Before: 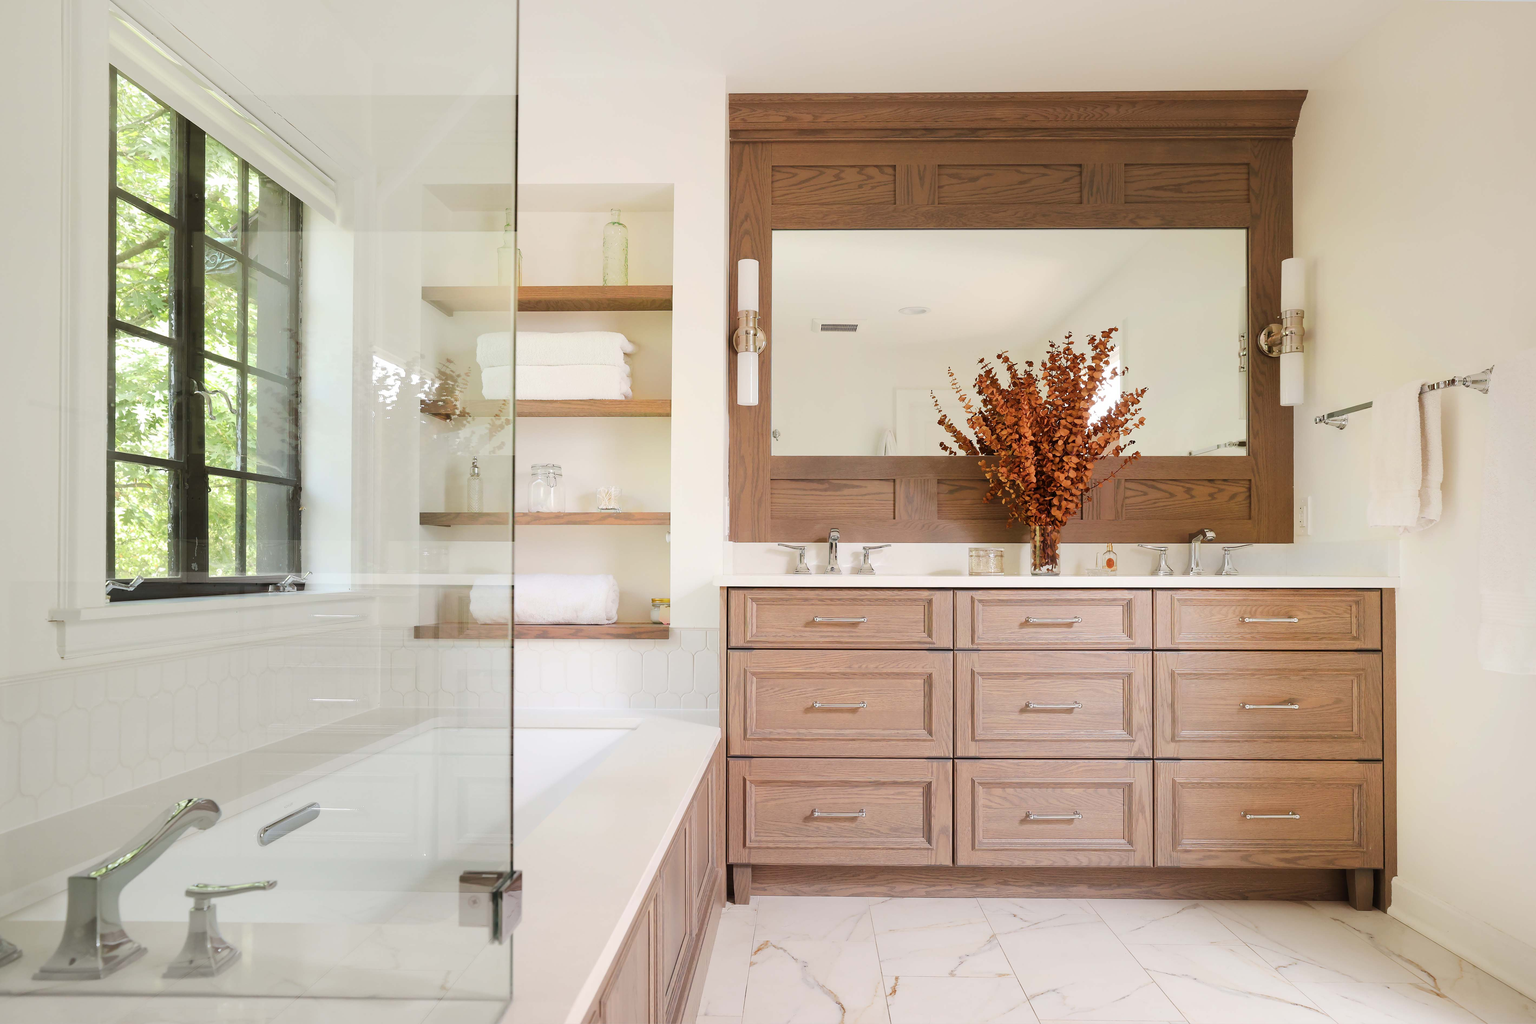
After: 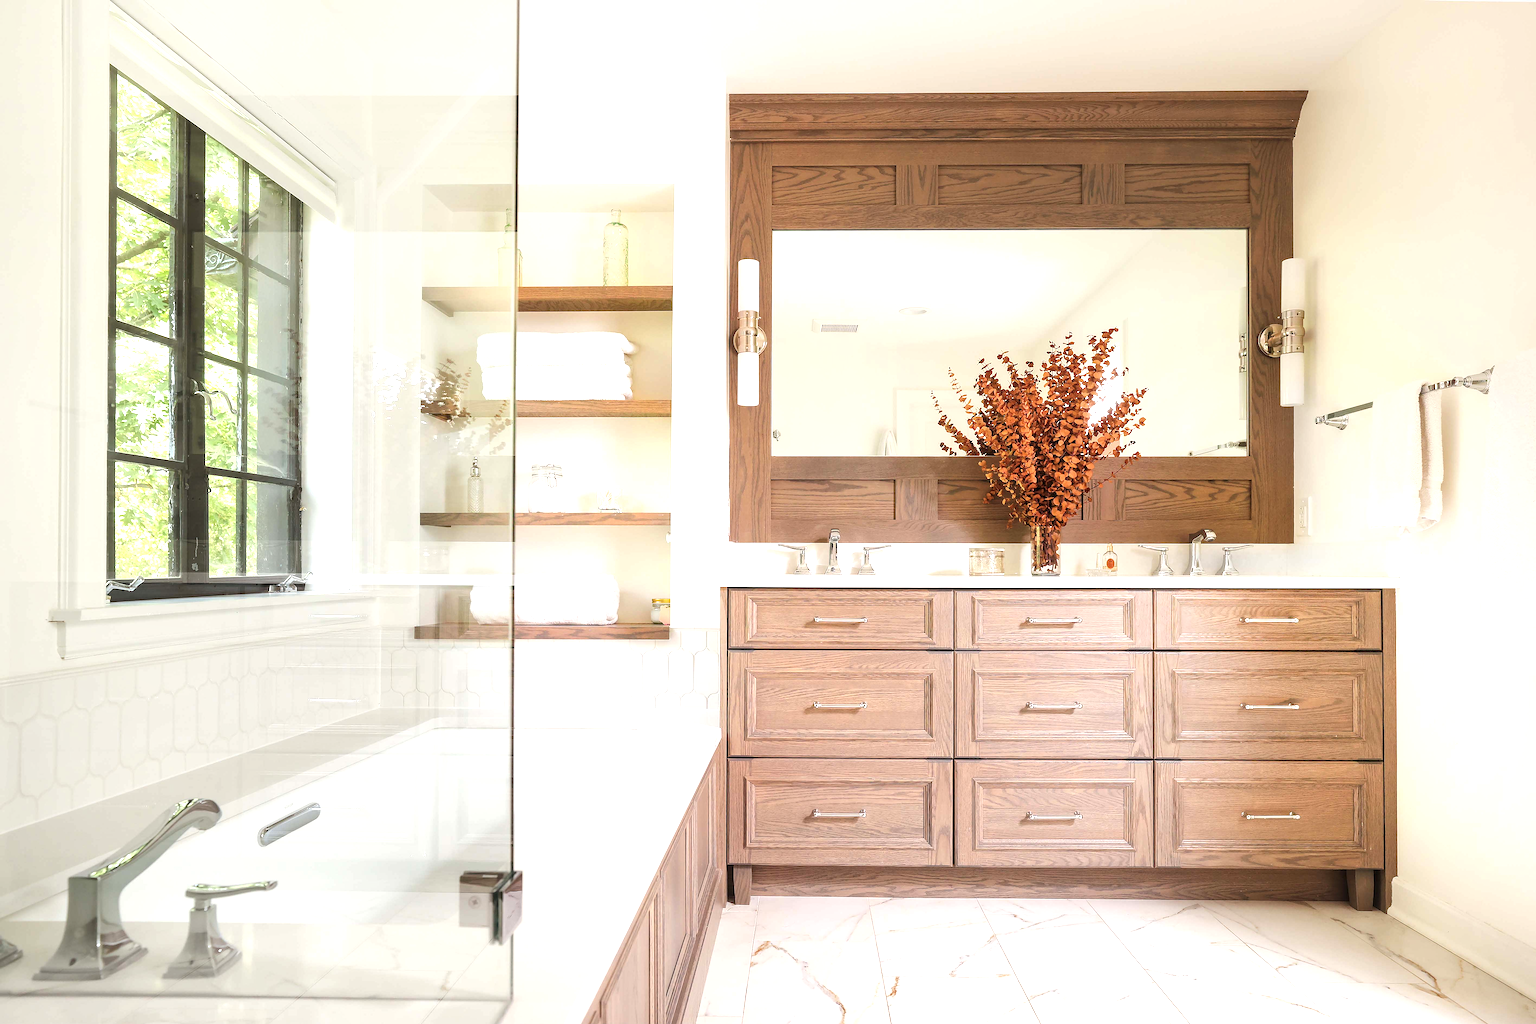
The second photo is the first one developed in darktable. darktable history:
exposure: black level correction -0.002, exposure 0.708 EV, compensate exposure bias true, compensate highlight preservation false
local contrast: detail 130%
sharpen: on, module defaults
